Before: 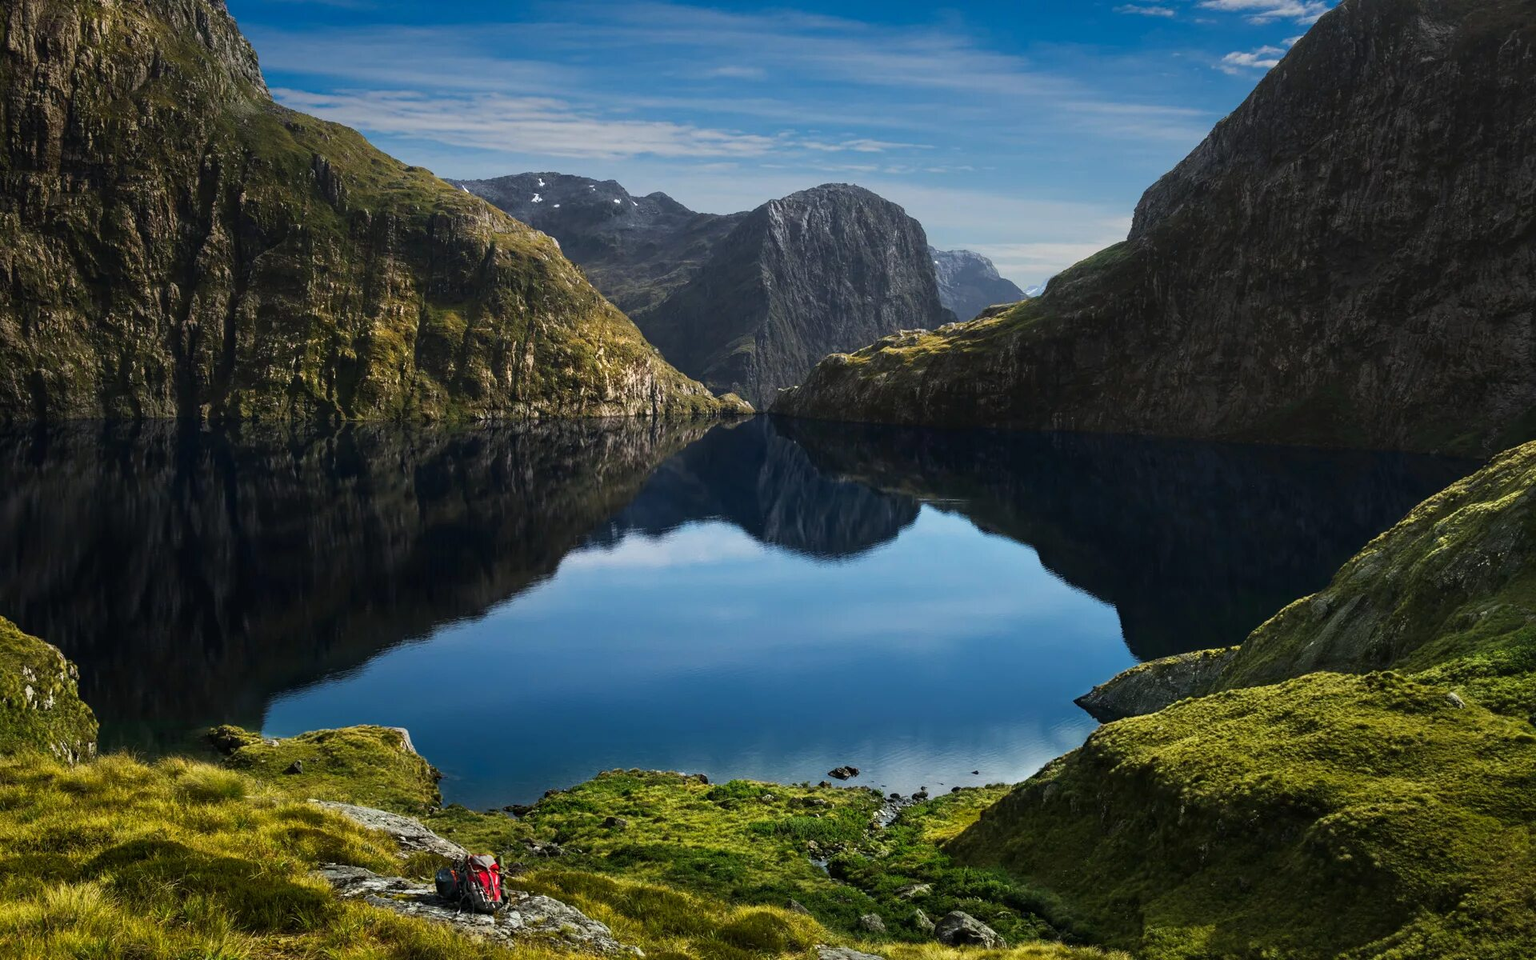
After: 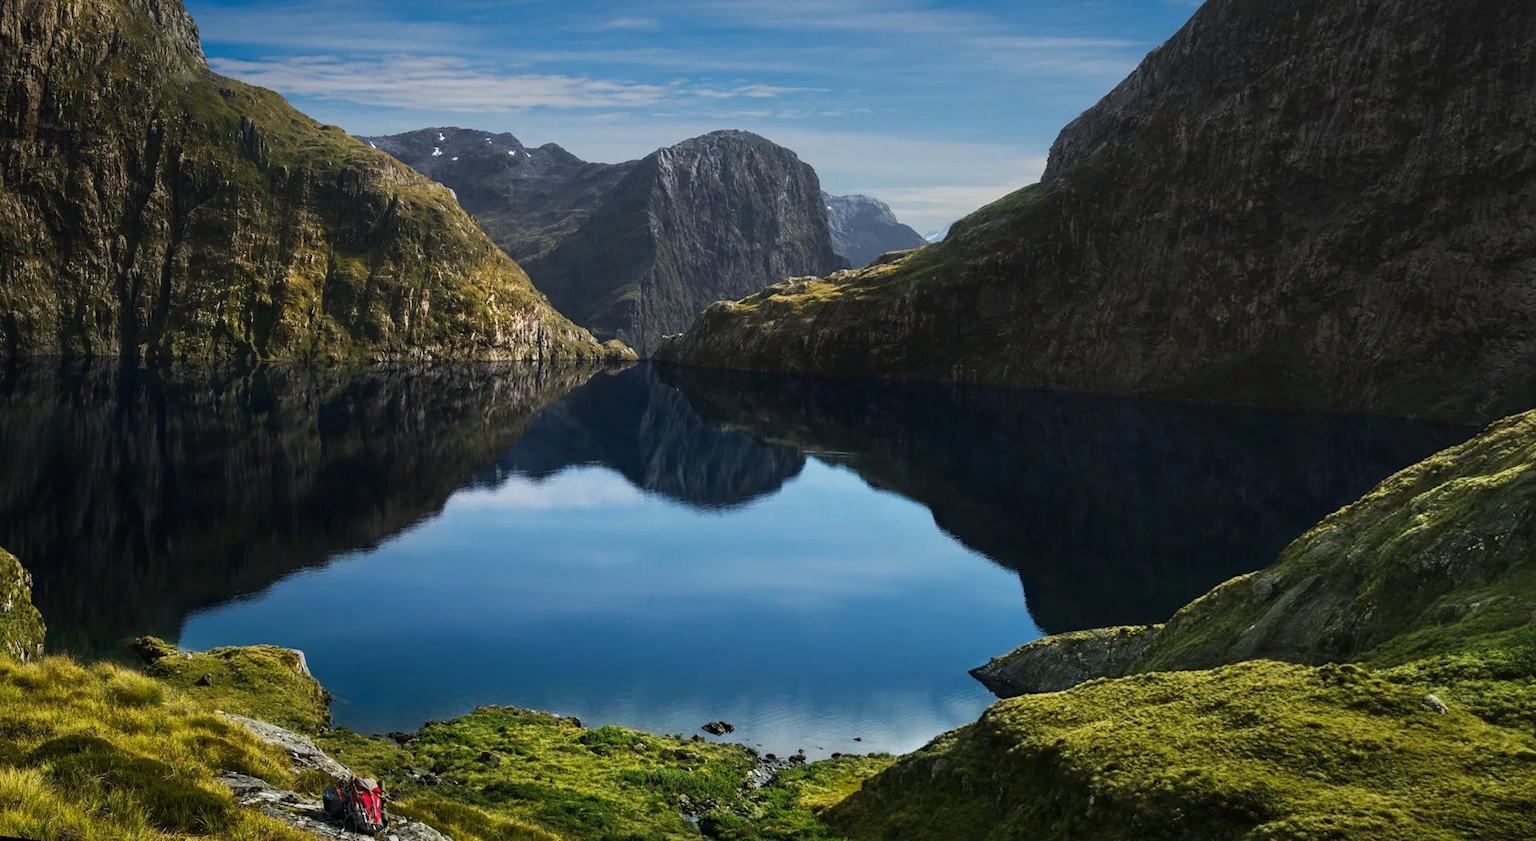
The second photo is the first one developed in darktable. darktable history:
white balance: emerald 1
rotate and perspective: rotation 1.69°, lens shift (vertical) -0.023, lens shift (horizontal) -0.291, crop left 0.025, crop right 0.988, crop top 0.092, crop bottom 0.842
